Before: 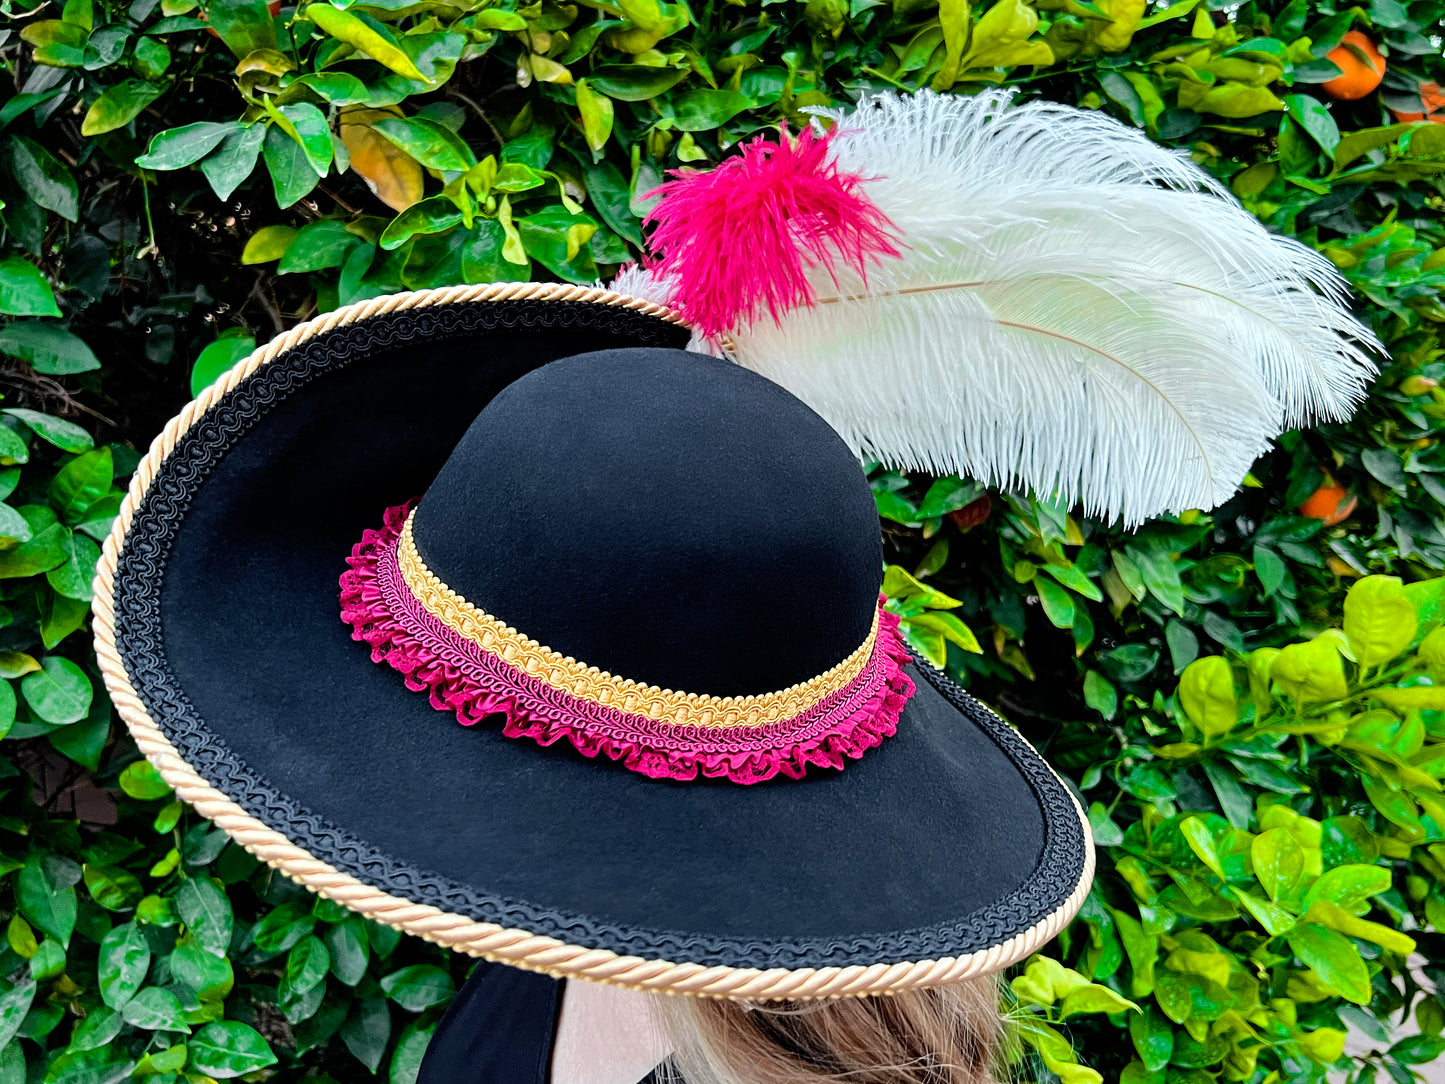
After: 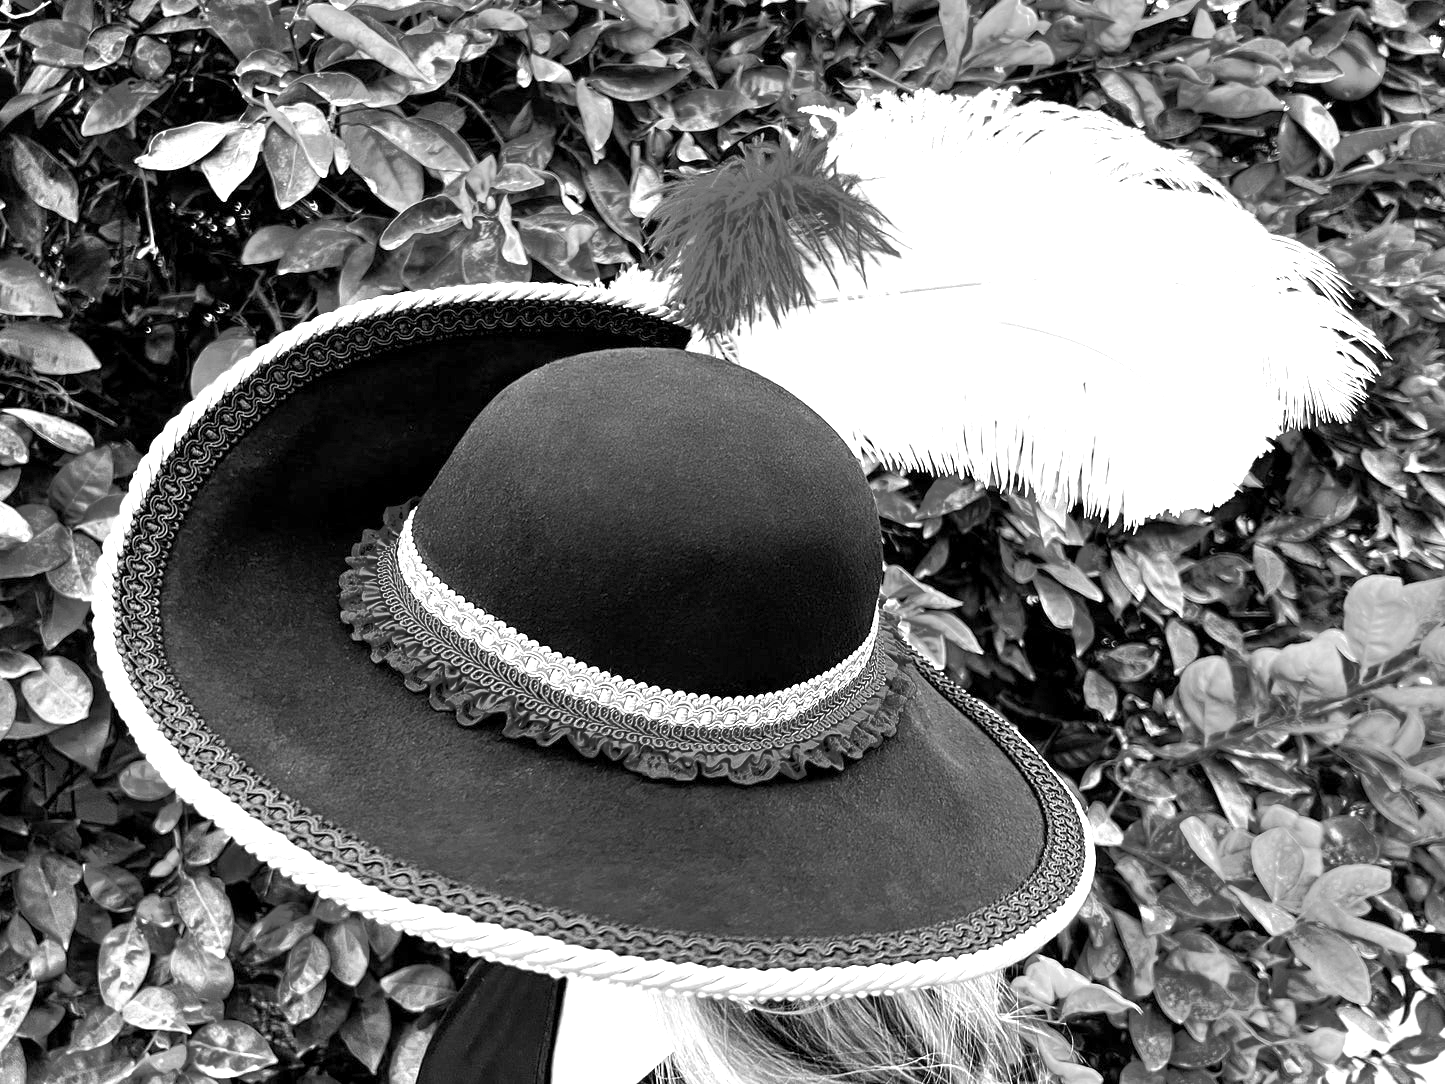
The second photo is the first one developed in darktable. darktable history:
monochrome: a -11.7, b 1.62, size 0.5, highlights 0.38
exposure: black level correction 0, exposure 1.45 EV, compensate exposure bias true, compensate highlight preservation false
local contrast: highlights 100%, shadows 100%, detail 120%, midtone range 0.2
